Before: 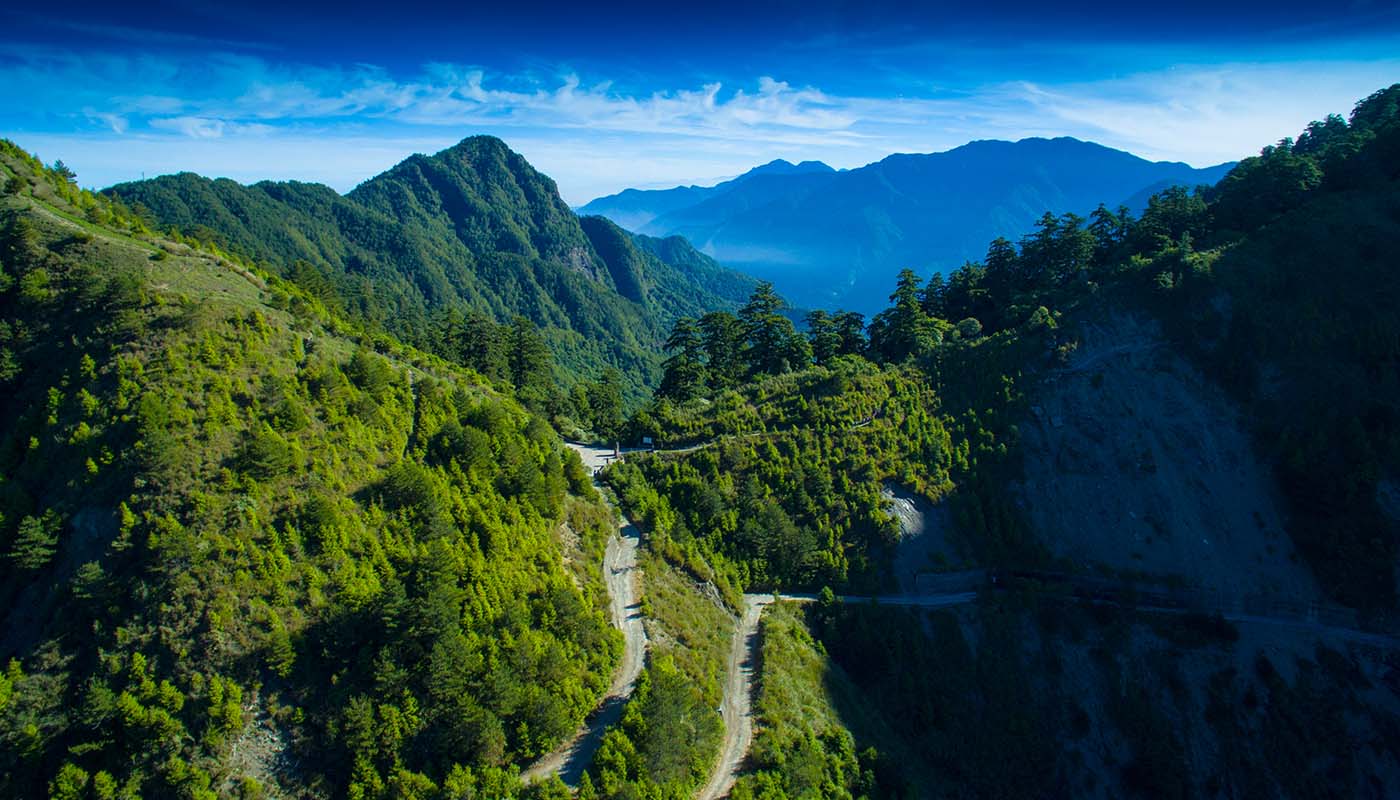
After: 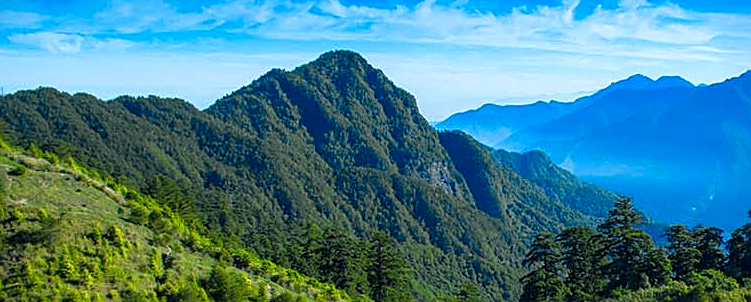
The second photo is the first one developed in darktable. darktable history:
color zones: curves: ch0 [(0.004, 0.305) (0.261, 0.623) (0.389, 0.399) (0.708, 0.571) (0.947, 0.34)]; ch1 [(0.025, 0.645) (0.229, 0.584) (0.326, 0.551) (0.484, 0.262) (0.757, 0.643)]
vignetting: fall-off start 97.23%, saturation -0.024, center (-0.033, -0.042), width/height ratio 1.179, unbound false
sharpen: on, module defaults
local contrast: highlights 61%, shadows 106%, detail 107%, midtone range 0.529
crop: left 10.121%, top 10.631%, right 36.218%, bottom 51.526%
